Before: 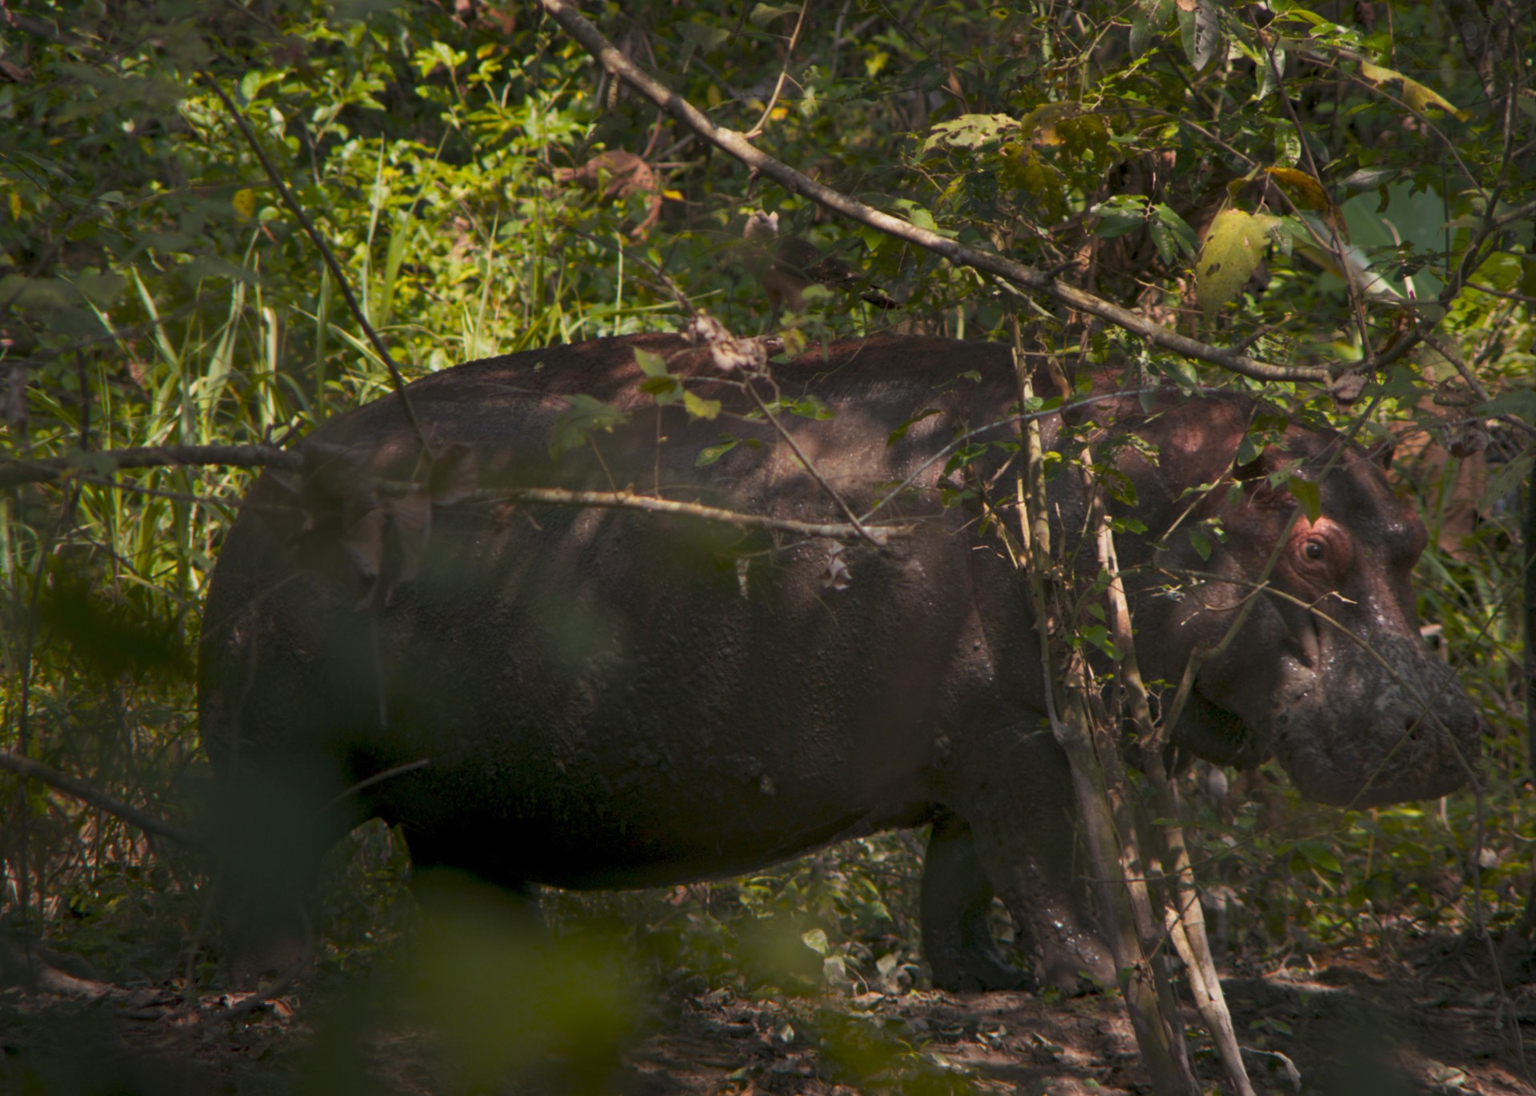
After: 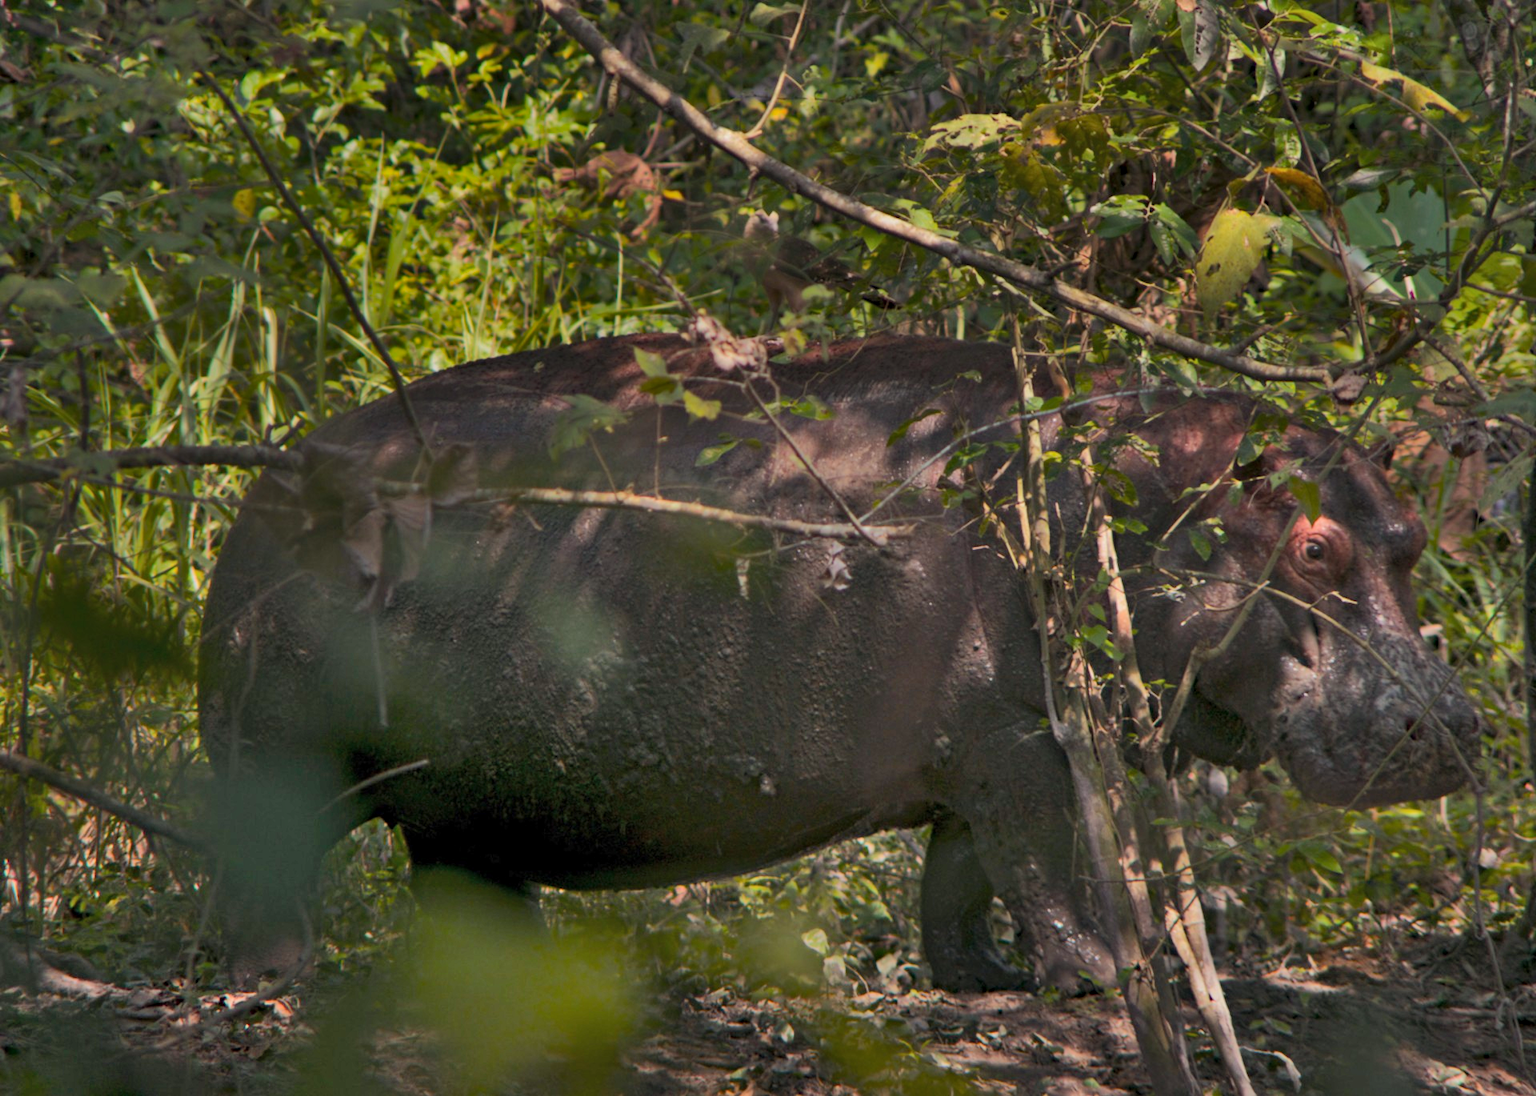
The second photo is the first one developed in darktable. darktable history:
shadows and highlights: shadows 81.19, white point adjustment -9.26, highlights -61.22, soften with gaussian
haze removal: compatibility mode true, adaptive false
